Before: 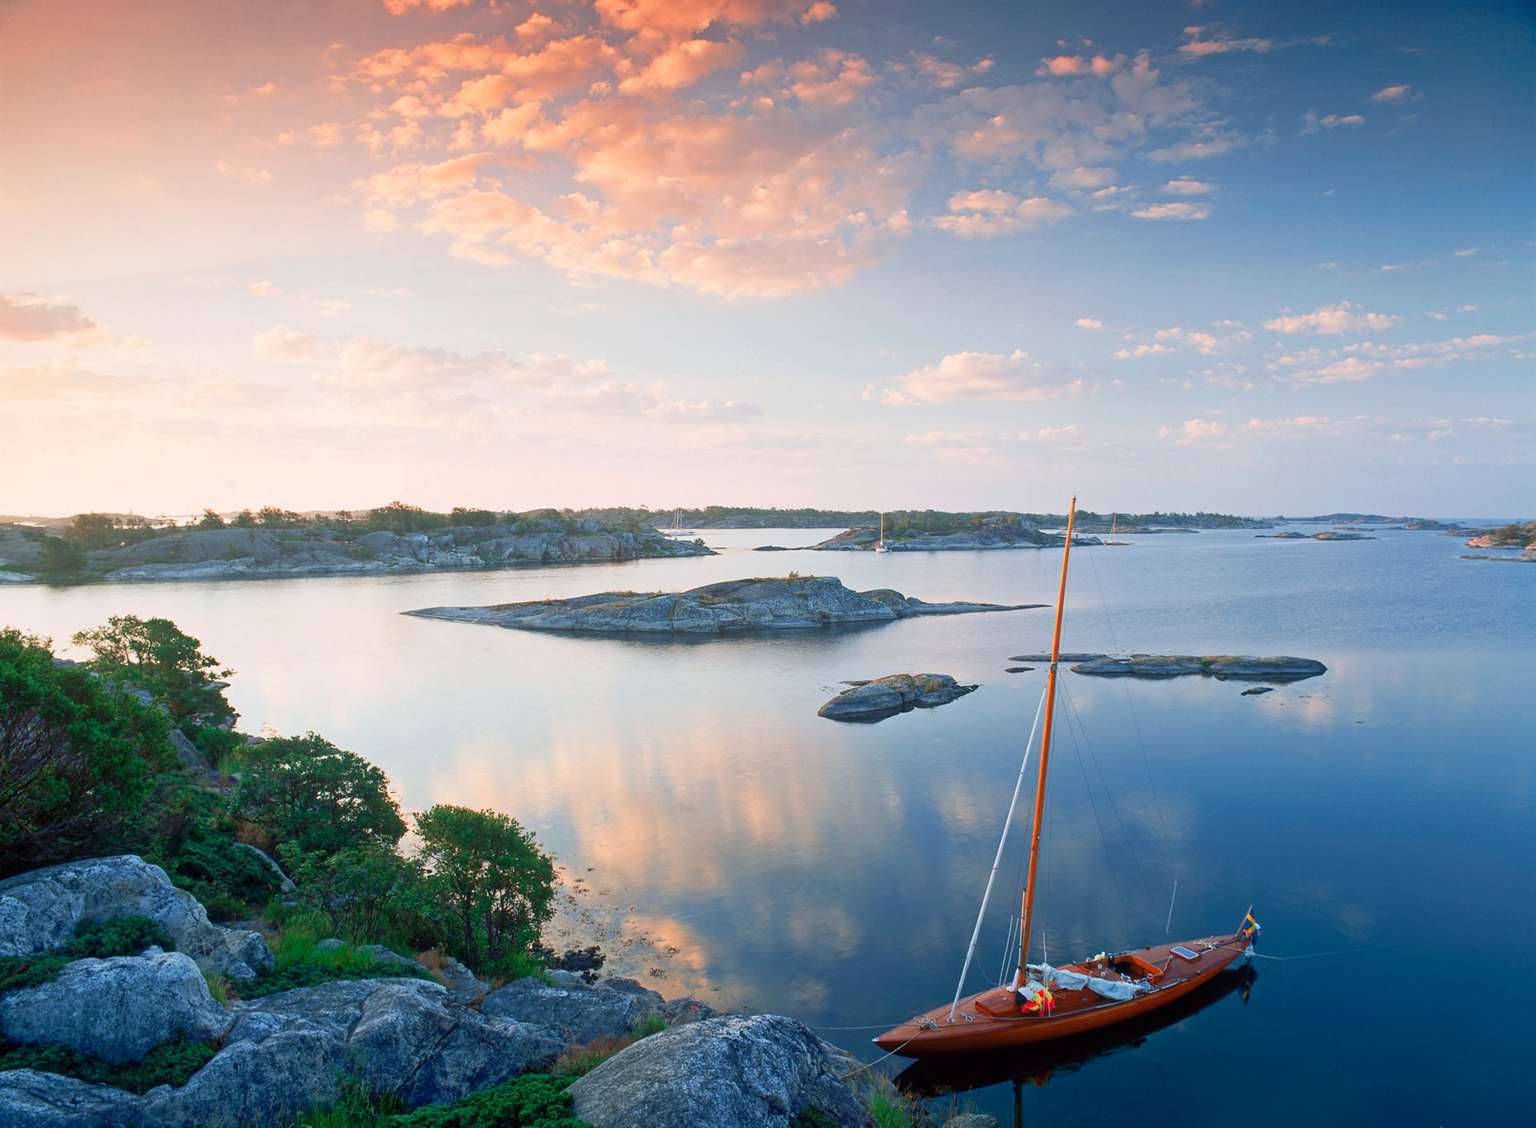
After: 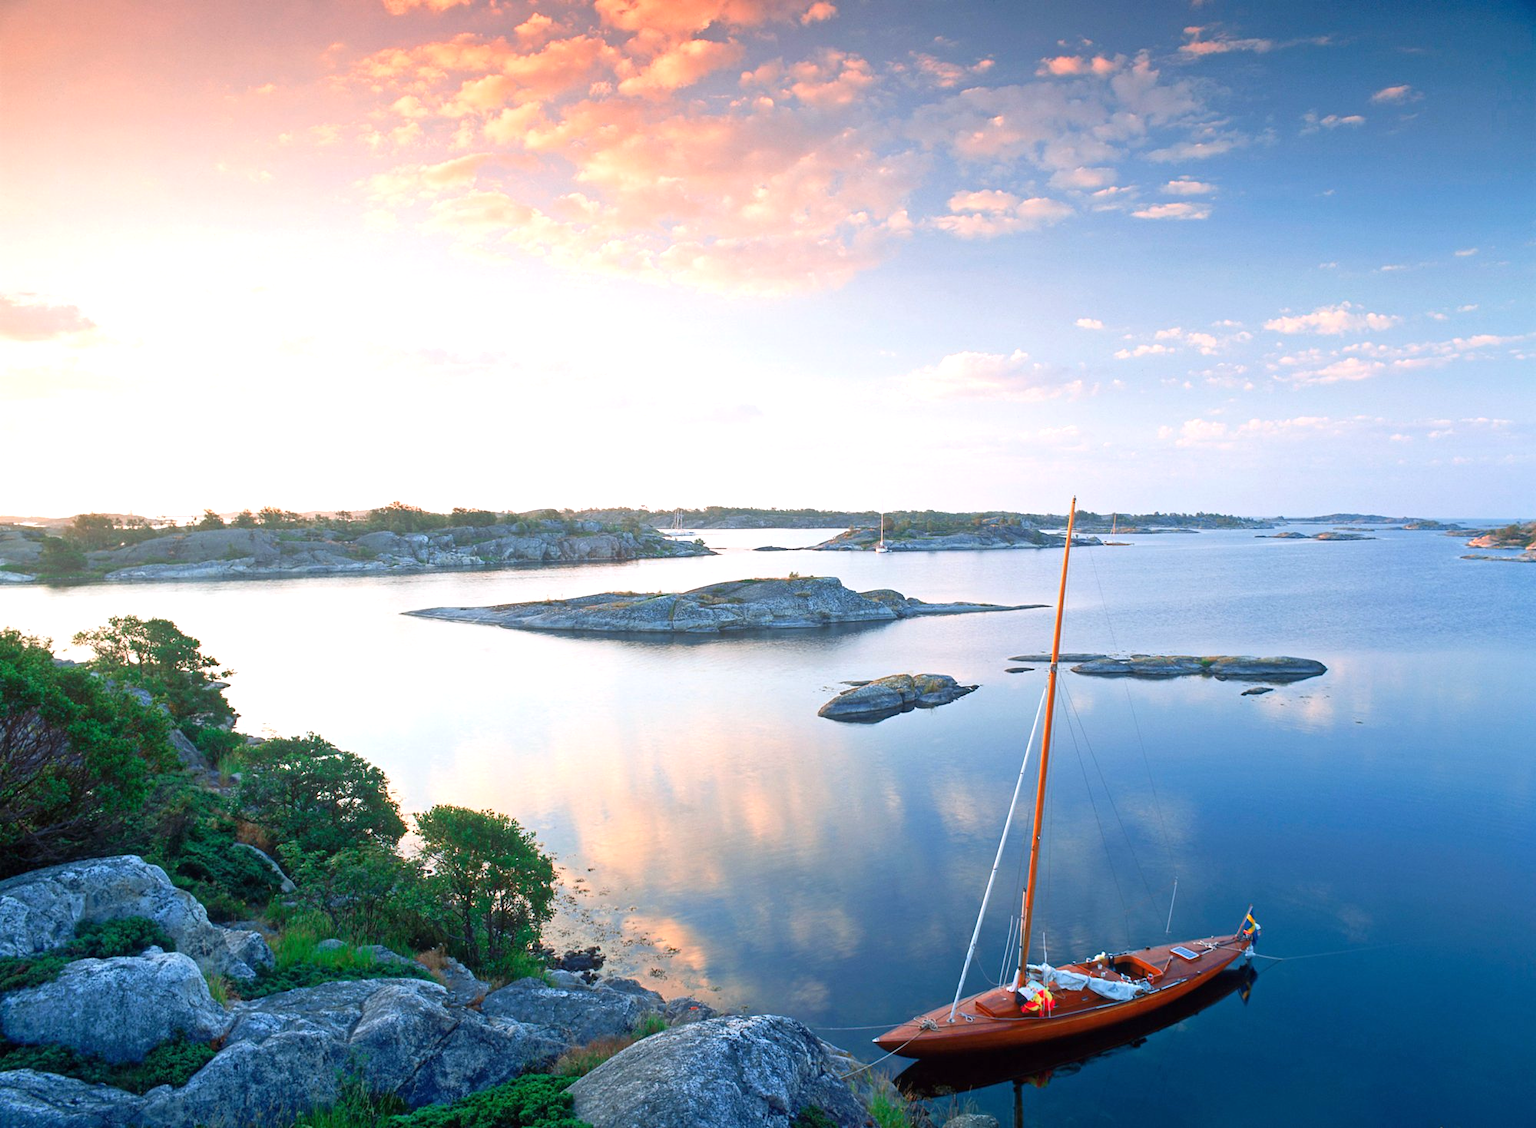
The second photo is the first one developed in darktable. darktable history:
white balance: red 1.004, blue 1.024
exposure: black level correction 0, exposure 0.5 EV, compensate highlight preservation false
